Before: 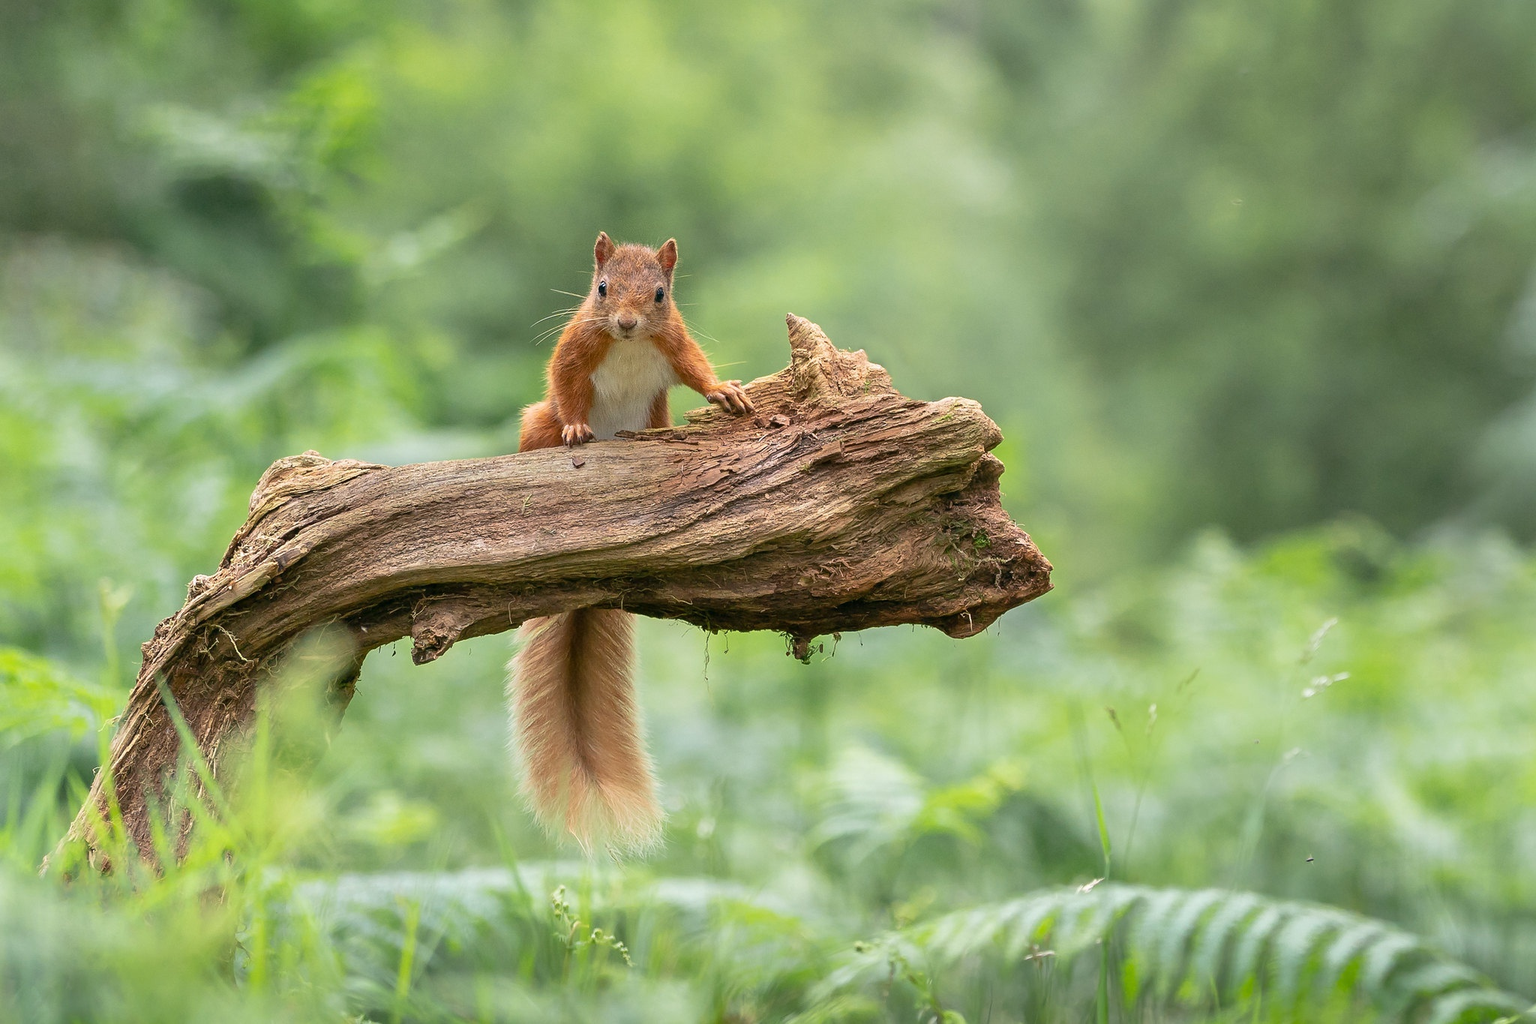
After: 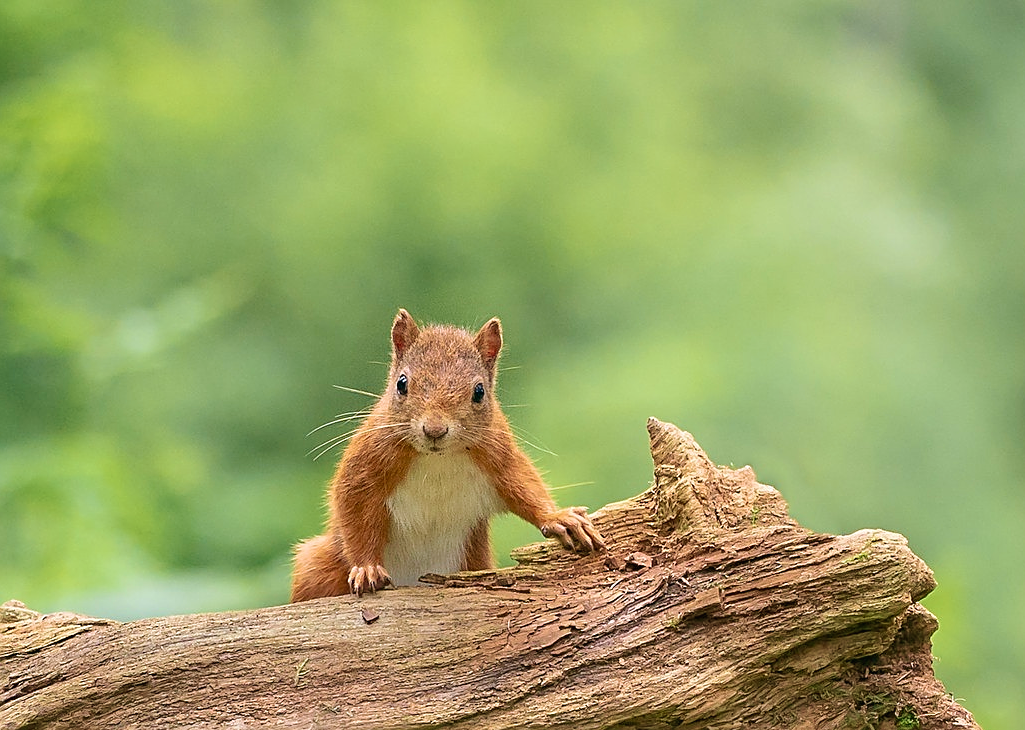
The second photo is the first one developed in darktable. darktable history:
crop: left 19.626%, right 30.312%, bottom 46.482%
sharpen: on, module defaults
tone curve: curves: ch0 [(0, 0.012) (0.036, 0.035) (0.274, 0.288) (0.504, 0.536) (0.844, 0.84) (1, 0.983)]; ch1 [(0, 0) (0.389, 0.403) (0.462, 0.486) (0.499, 0.498) (0.511, 0.502) (0.536, 0.547) (0.579, 0.578) (0.626, 0.645) (0.749, 0.781) (1, 1)]; ch2 [(0, 0) (0.457, 0.486) (0.5, 0.5) (0.557, 0.561) (0.614, 0.622) (0.704, 0.732) (1, 1)], preserve colors none
velvia: strength 44.77%
